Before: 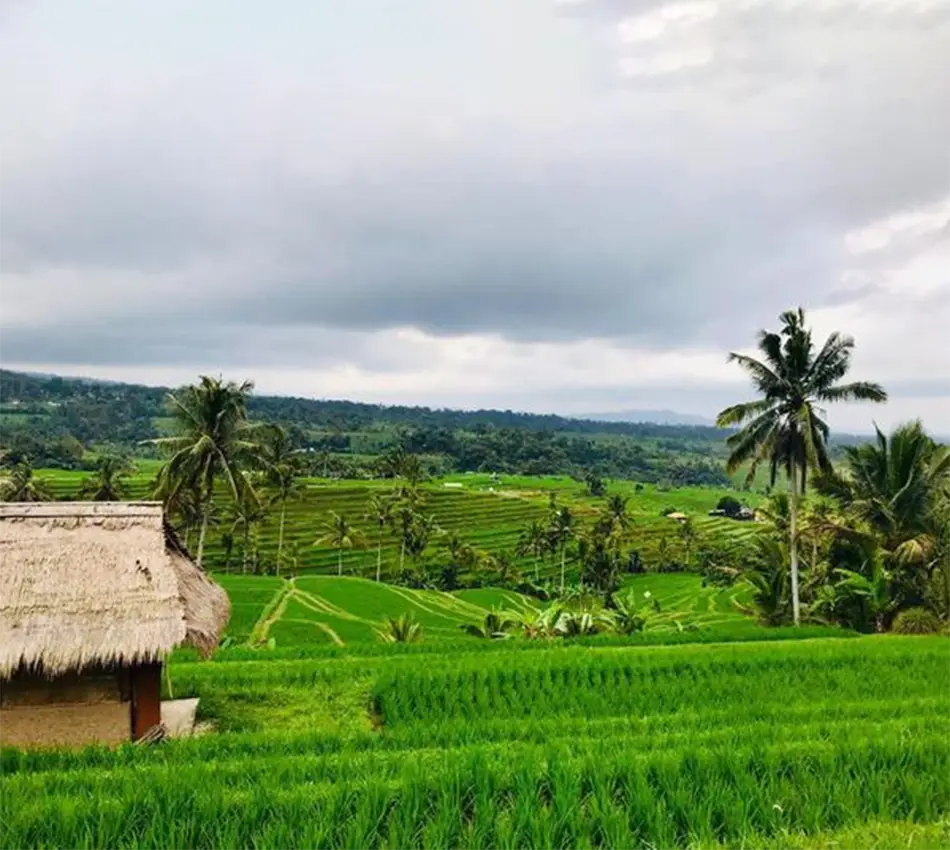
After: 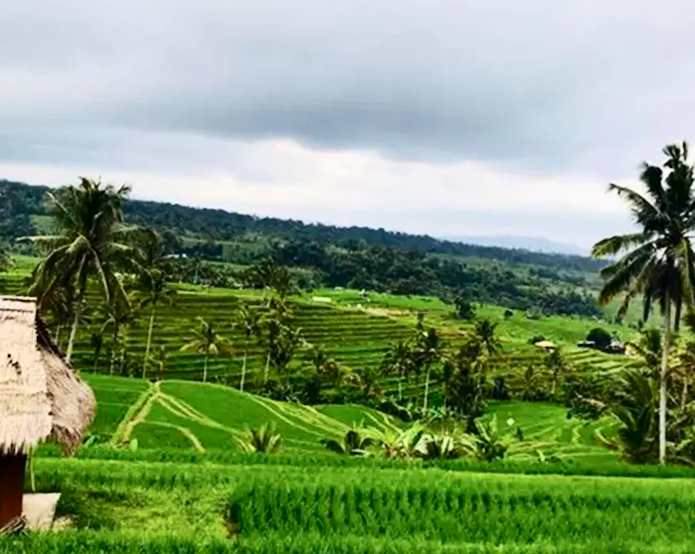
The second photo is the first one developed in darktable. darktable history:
rotate and perspective: lens shift (horizontal) -0.055, automatic cropping off
contrast brightness saturation: contrast 0.28
crop and rotate: angle -3.37°, left 9.79%, top 20.73%, right 12.42%, bottom 11.82%
